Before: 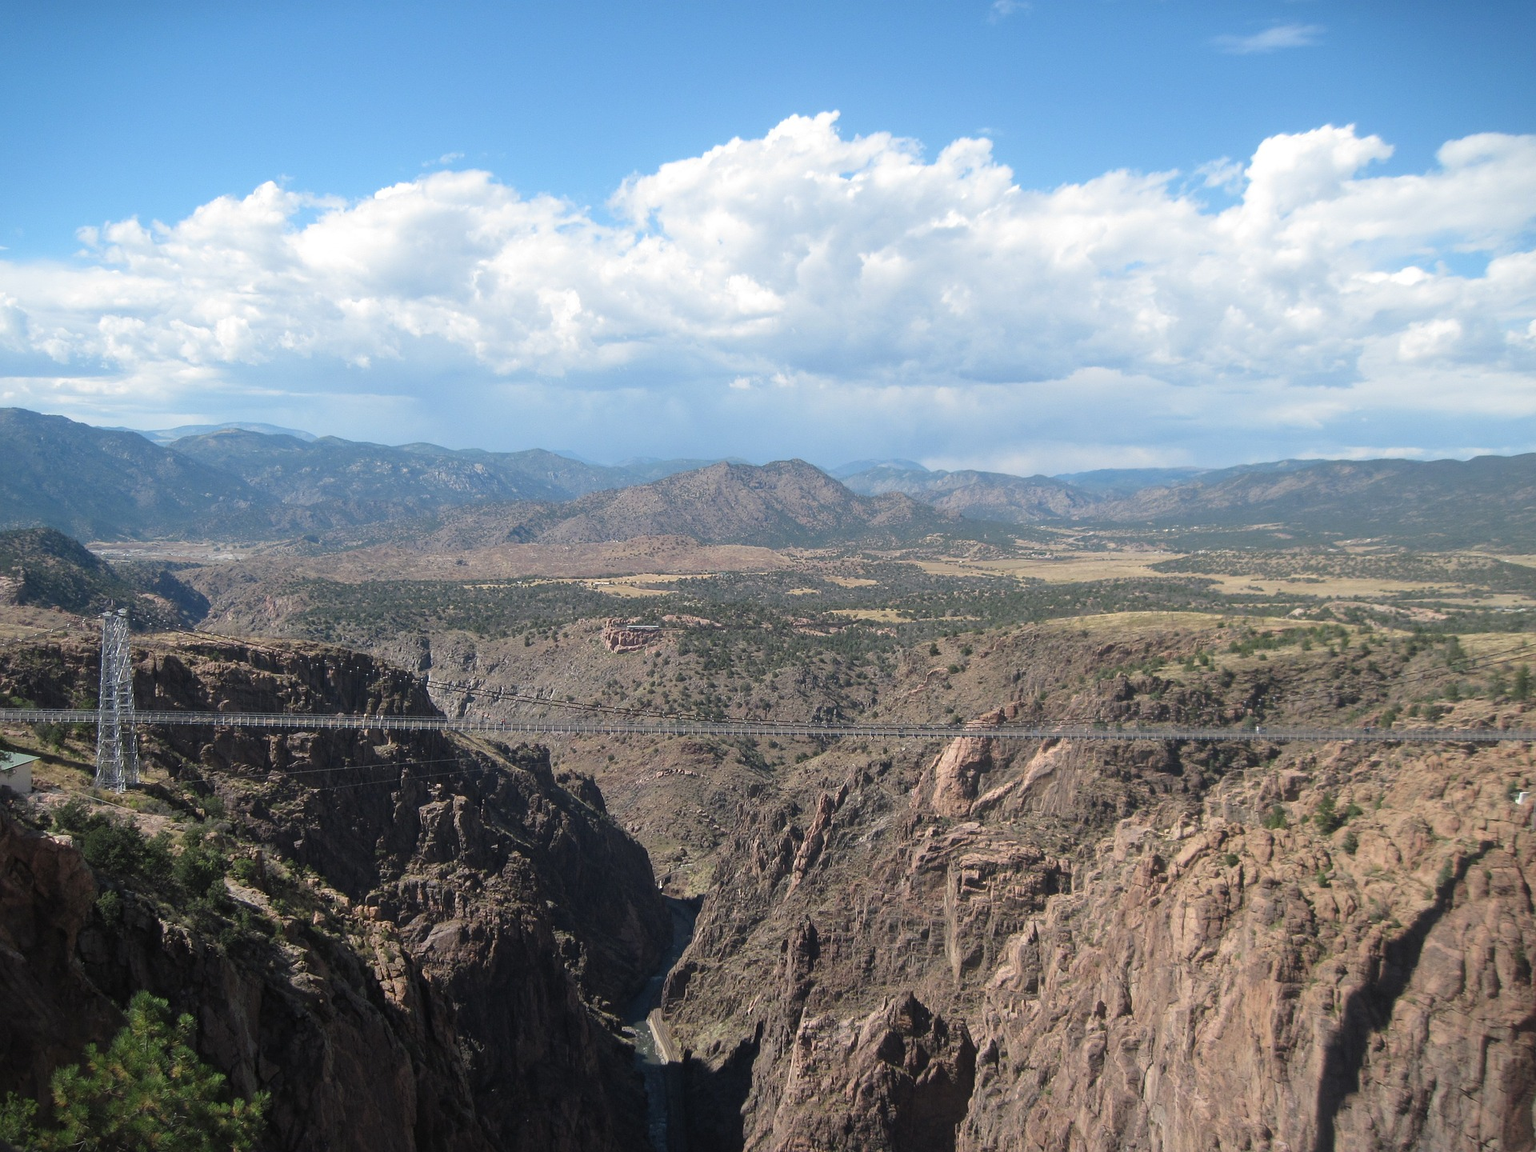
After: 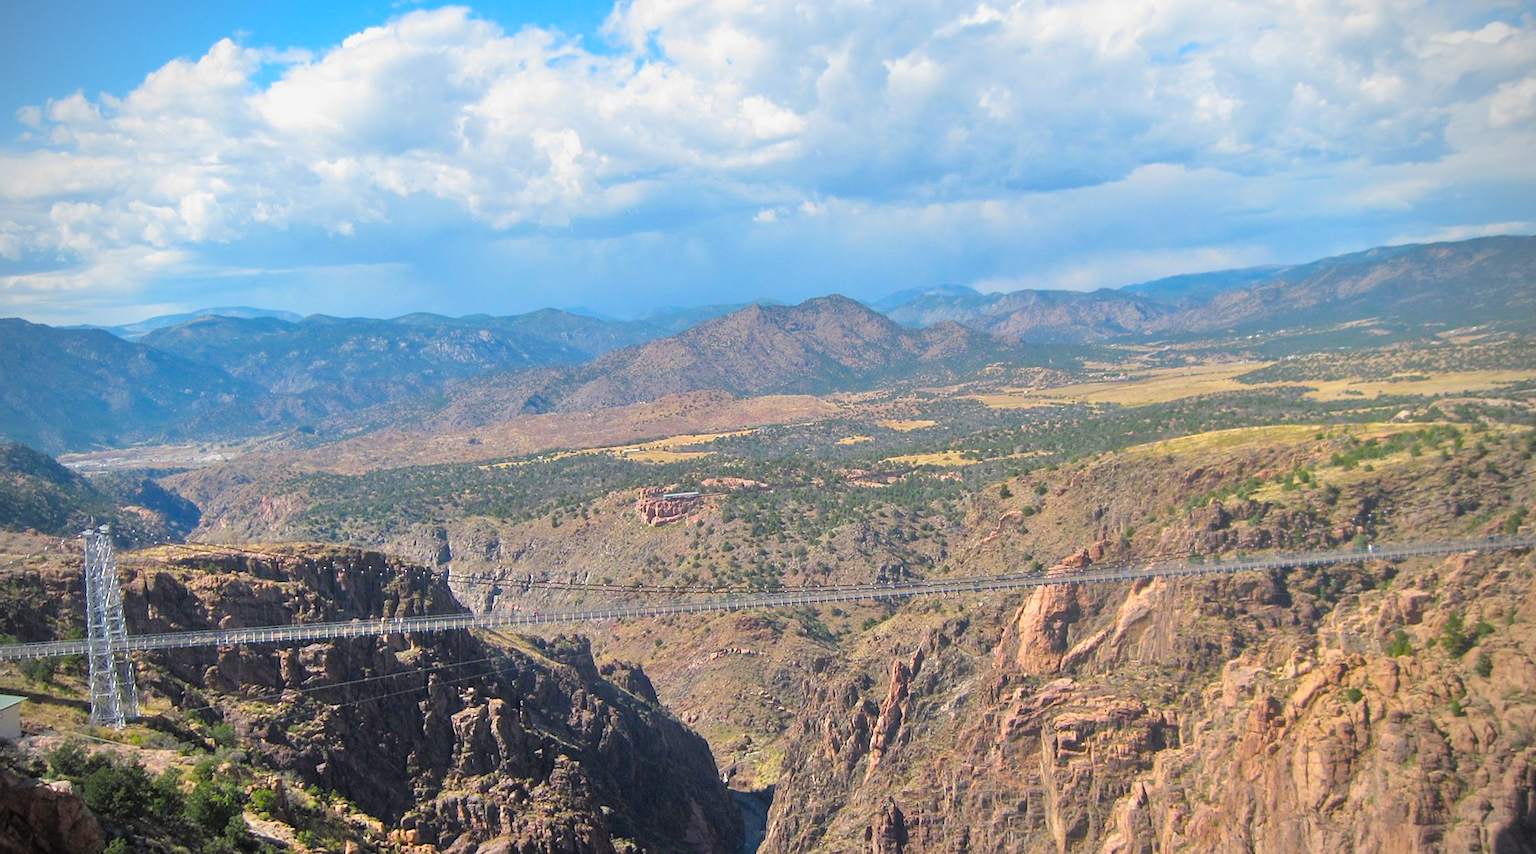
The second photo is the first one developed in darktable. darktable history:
crop and rotate: angle 0.03°, top 11.643%, right 5.651%, bottom 11.189%
exposure: exposure -0.151 EV, compensate highlight preservation false
rotate and perspective: rotation -5°, crop left 0.05, crop right 0.952, crop top 0.11, crop bottom 0.89
vignetting: on, module defaults
tone equalizer: -7 EV 0.15 EV, -6 EV 0.6 EV, -5 EV 1.15 EV, -4 EV 1.33 EV, -3 EV 1.15 EV, -2 EV 0.6 EV, -1 EV 0.15 EV, mask exposure compensation -0.5 EV
color balance: output saturation 120%
color balance rgb: perceptual saturation grading › global saturation 30%, global vibrance 20%
